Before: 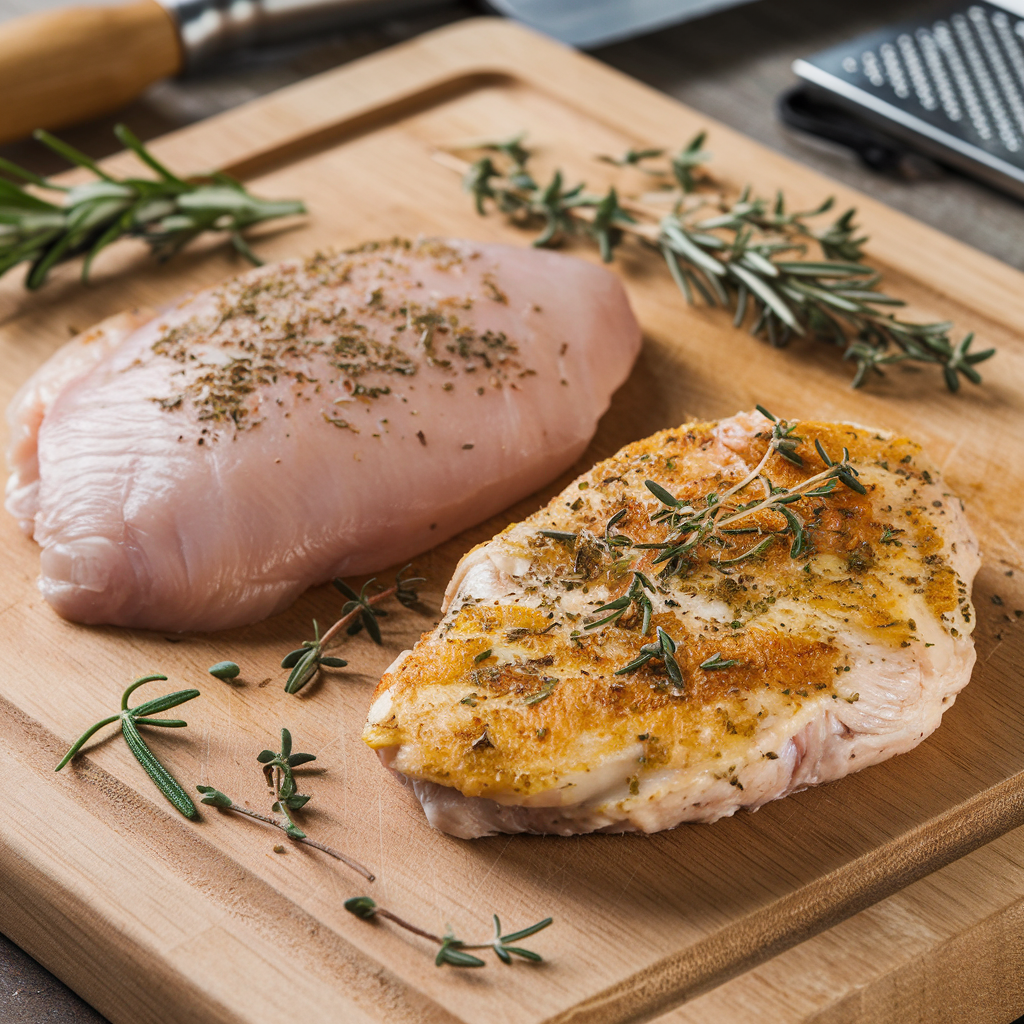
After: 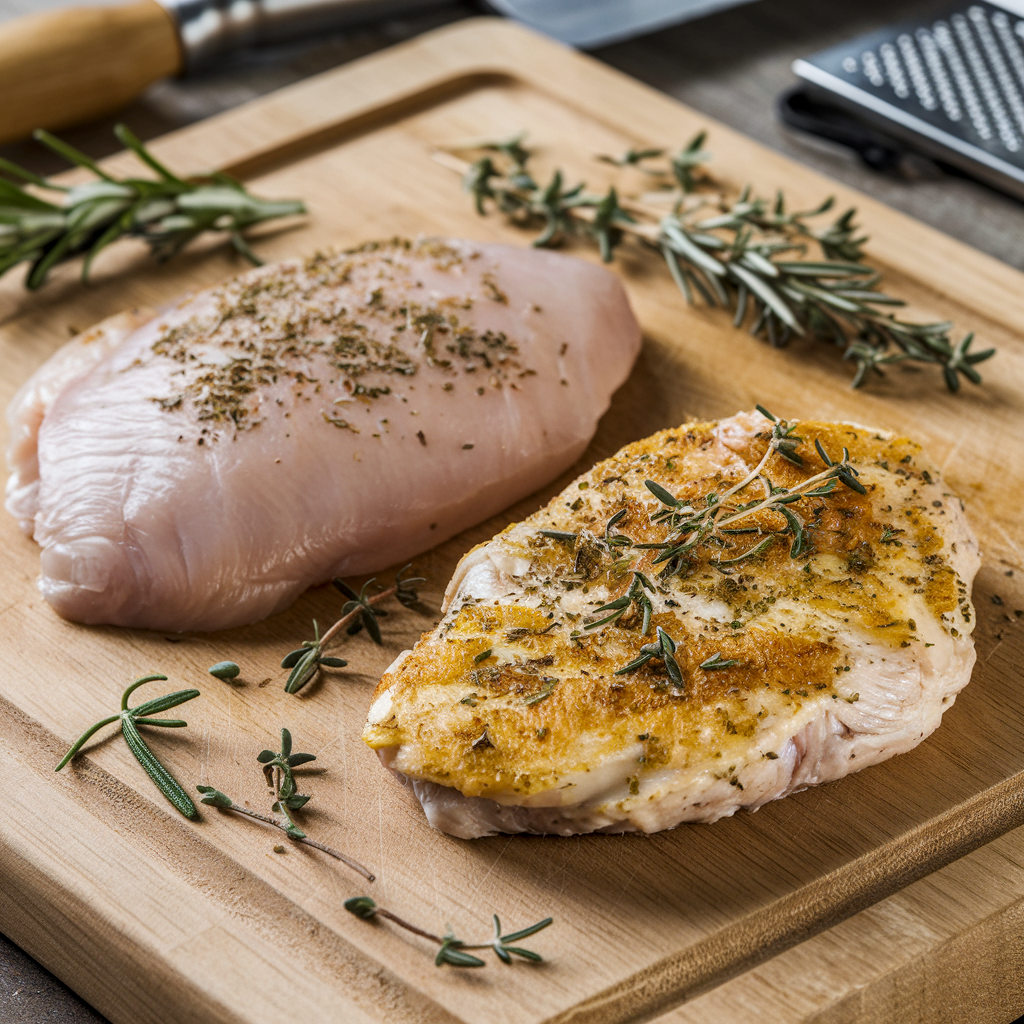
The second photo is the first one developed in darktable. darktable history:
color contrast: green-magenta contrast 0.81
white balance: red 0.982, blue 1.018
local contrast: on, module defaults
base curve: exposure shift 0, preserve colors none
